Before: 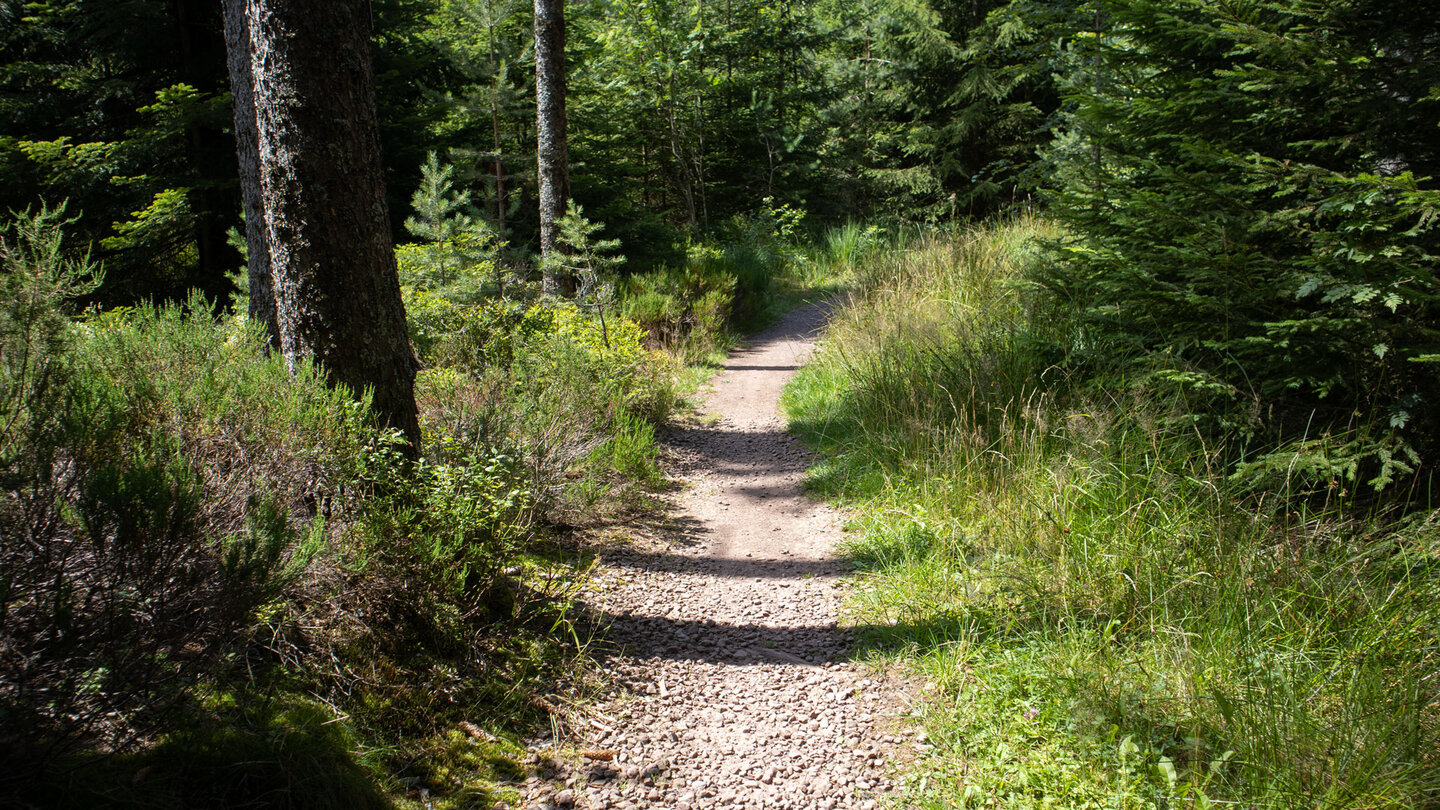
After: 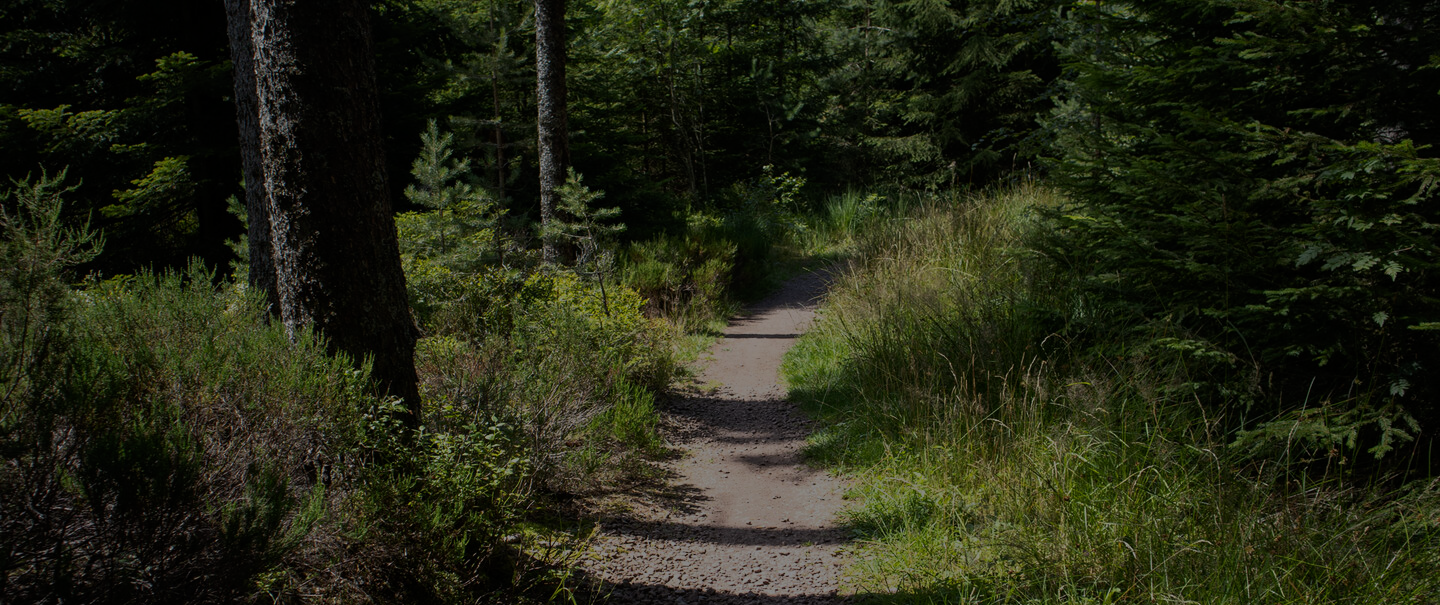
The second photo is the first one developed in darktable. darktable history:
crop: top 4.026%, bottom 21.272%
tone equalizer: -8 EV -1.98 EV, -7 EV -1.98 EV, -6 EV -1.97 EV, -5 EV -1.98 EV, -4 EV -1.98 EV, -3 EV -2 EV, -2 EV -1.99 EV, -1 EV -1.62 EV, +0 EV -1.99 EV, smoothing diameter 24.89%, edges refinement/feathering 8.66, preserve details guided filter
